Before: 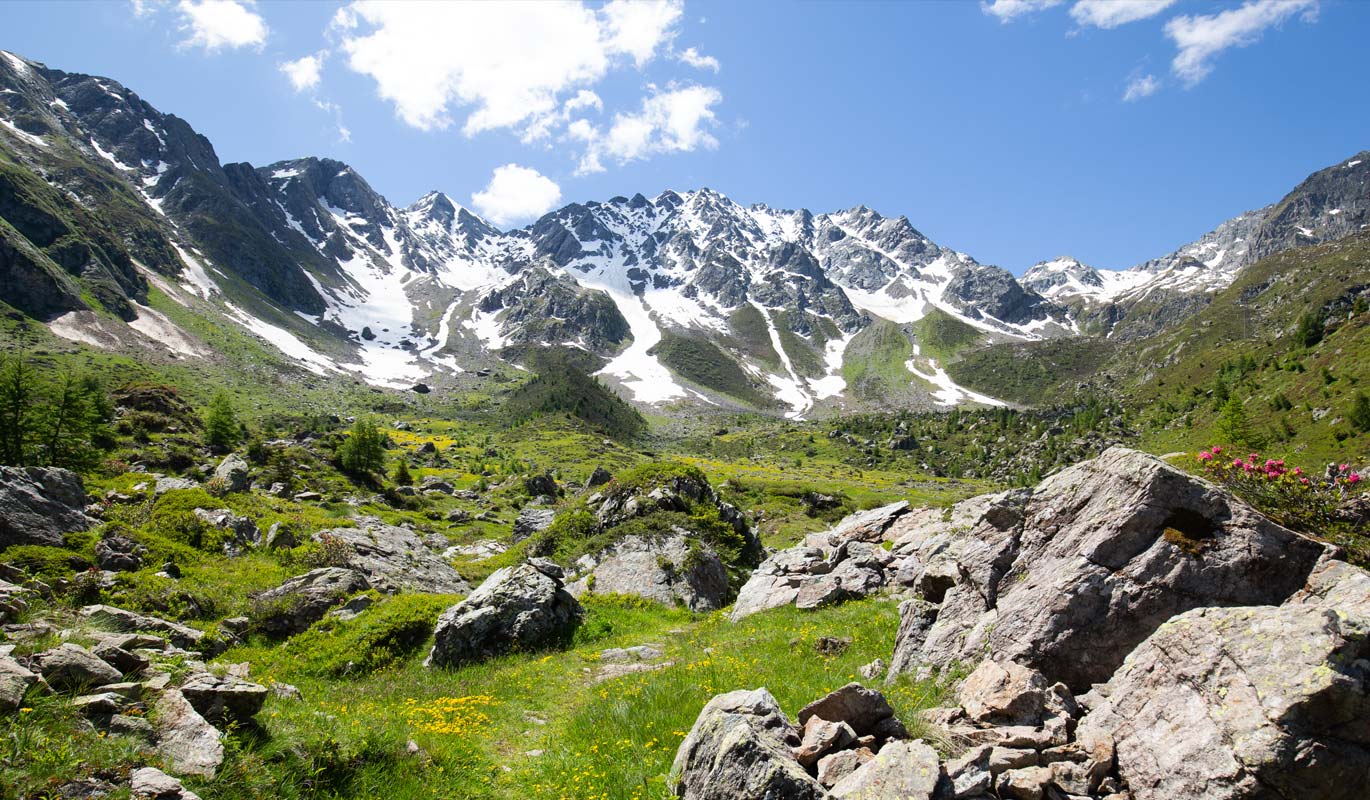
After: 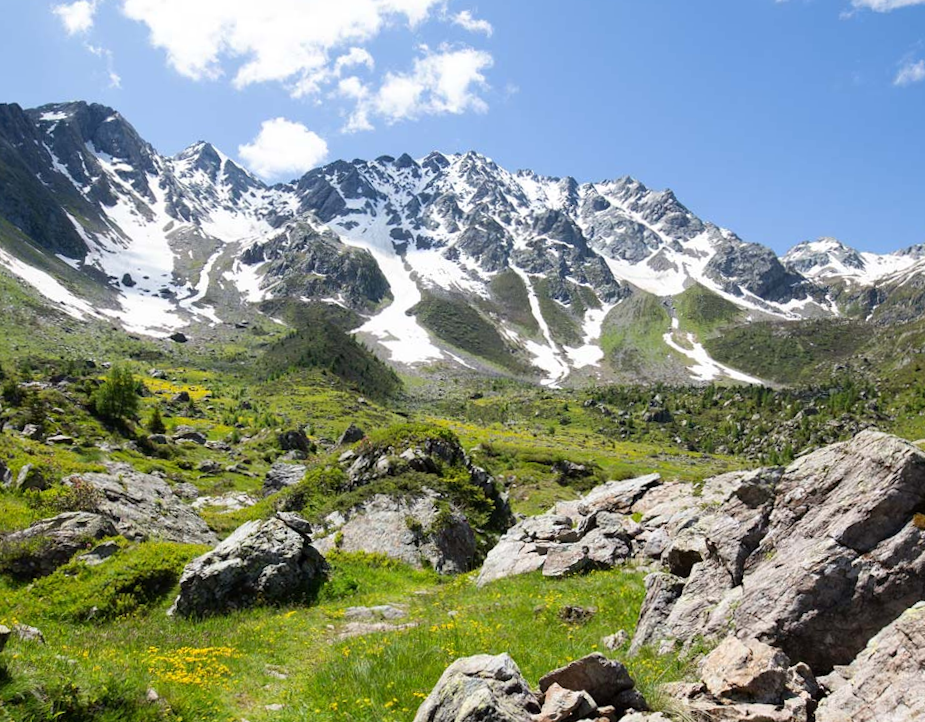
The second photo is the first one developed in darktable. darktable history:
crop and rotate: angle -3.27°, left 14.277%, top 0.028%, right 10.766%, bottom 0.028%
rotate and perspective: rotation -0.45°, automatic cropping original format, crop left 0.008, crop right 0.992, crop top 0.012, crop bottom 0.988
